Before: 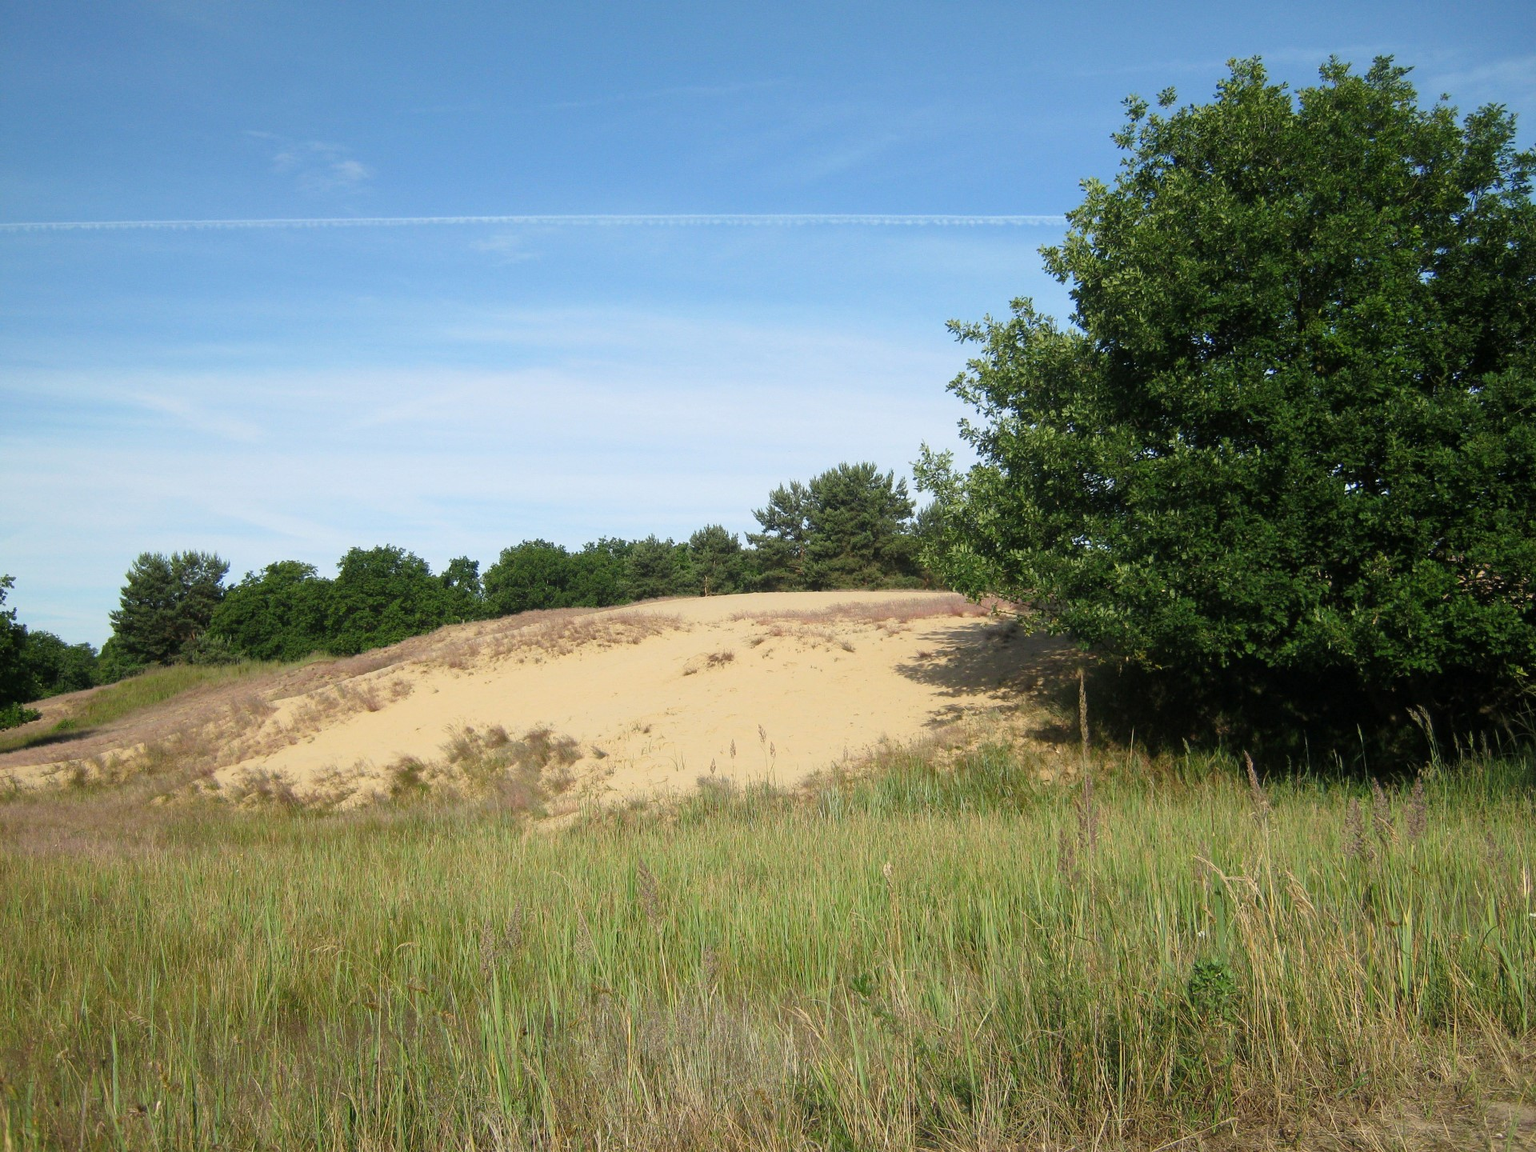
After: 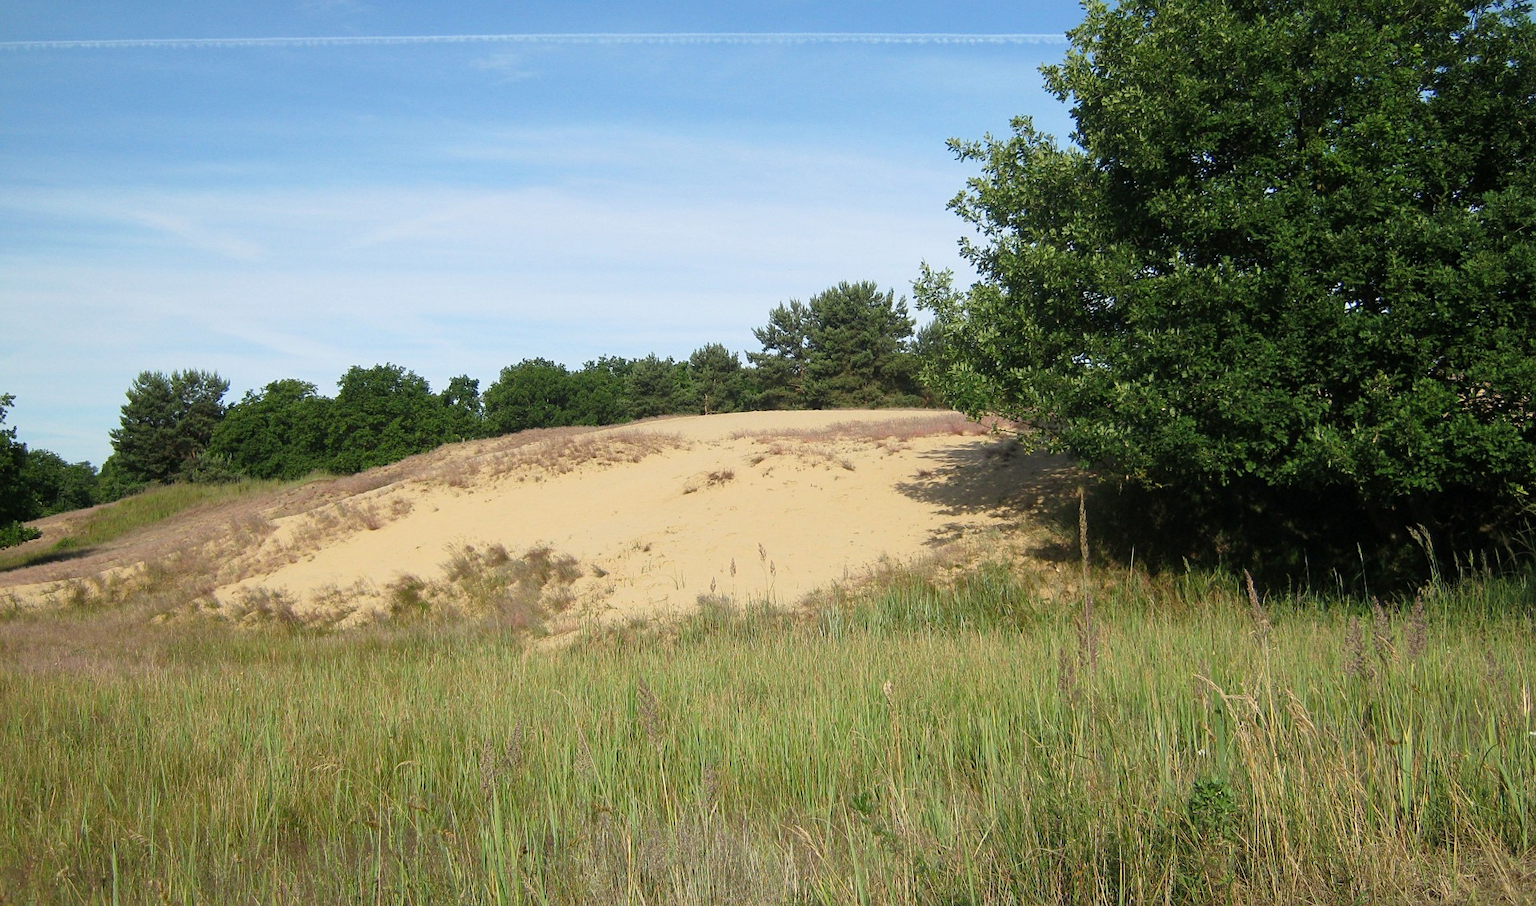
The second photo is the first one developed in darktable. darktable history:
crop and rotate: top 15.774%, bottom 5.506%
exposure: compensate highlight preservation false
shadows and highlights: shadows 20.55, highlights -20.99, soften with gaussian
sharpen: amount 0.2
